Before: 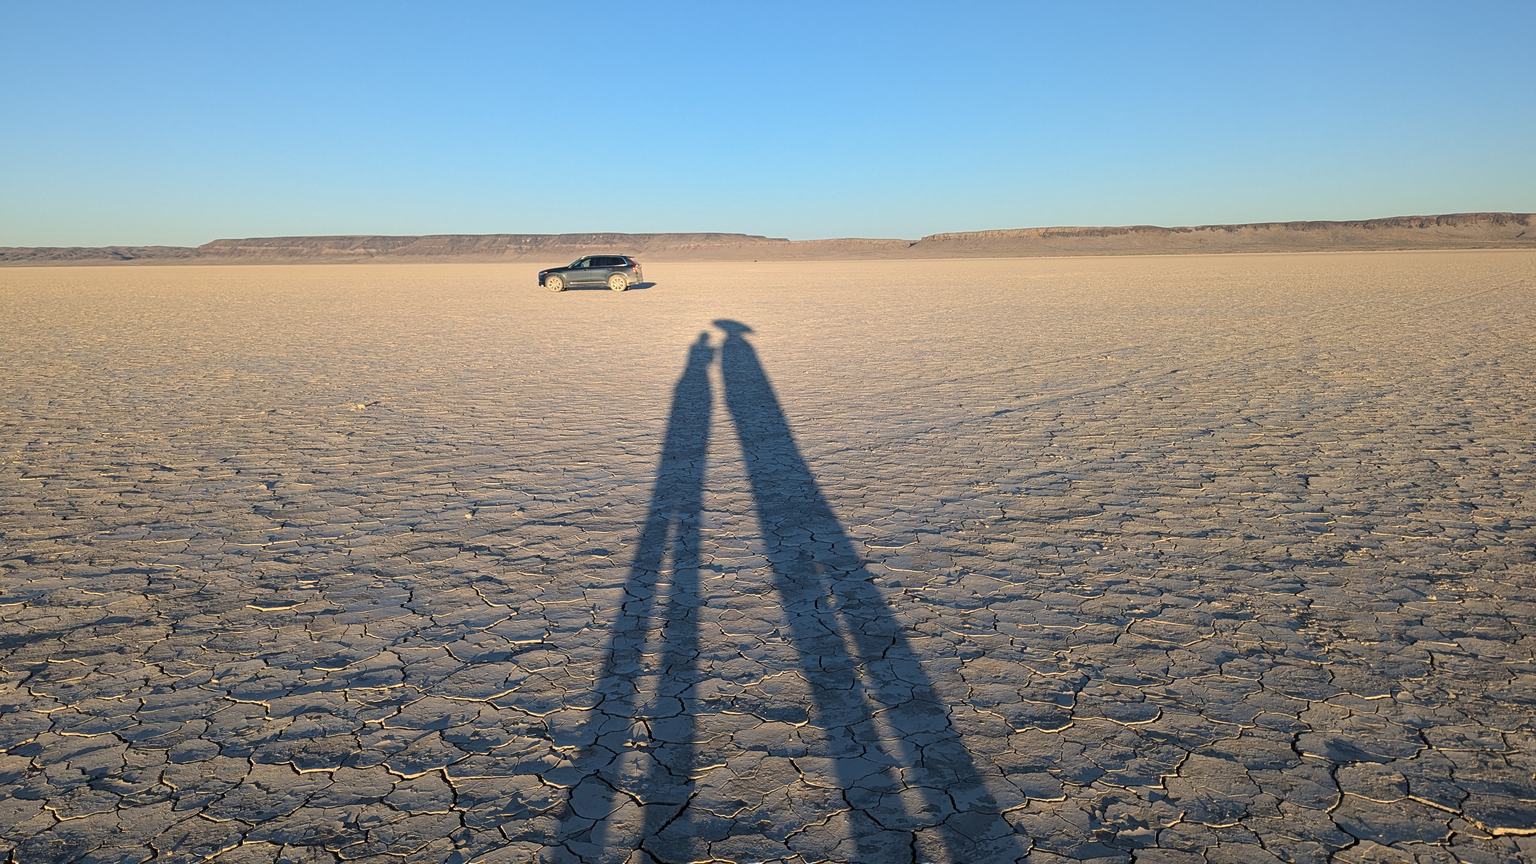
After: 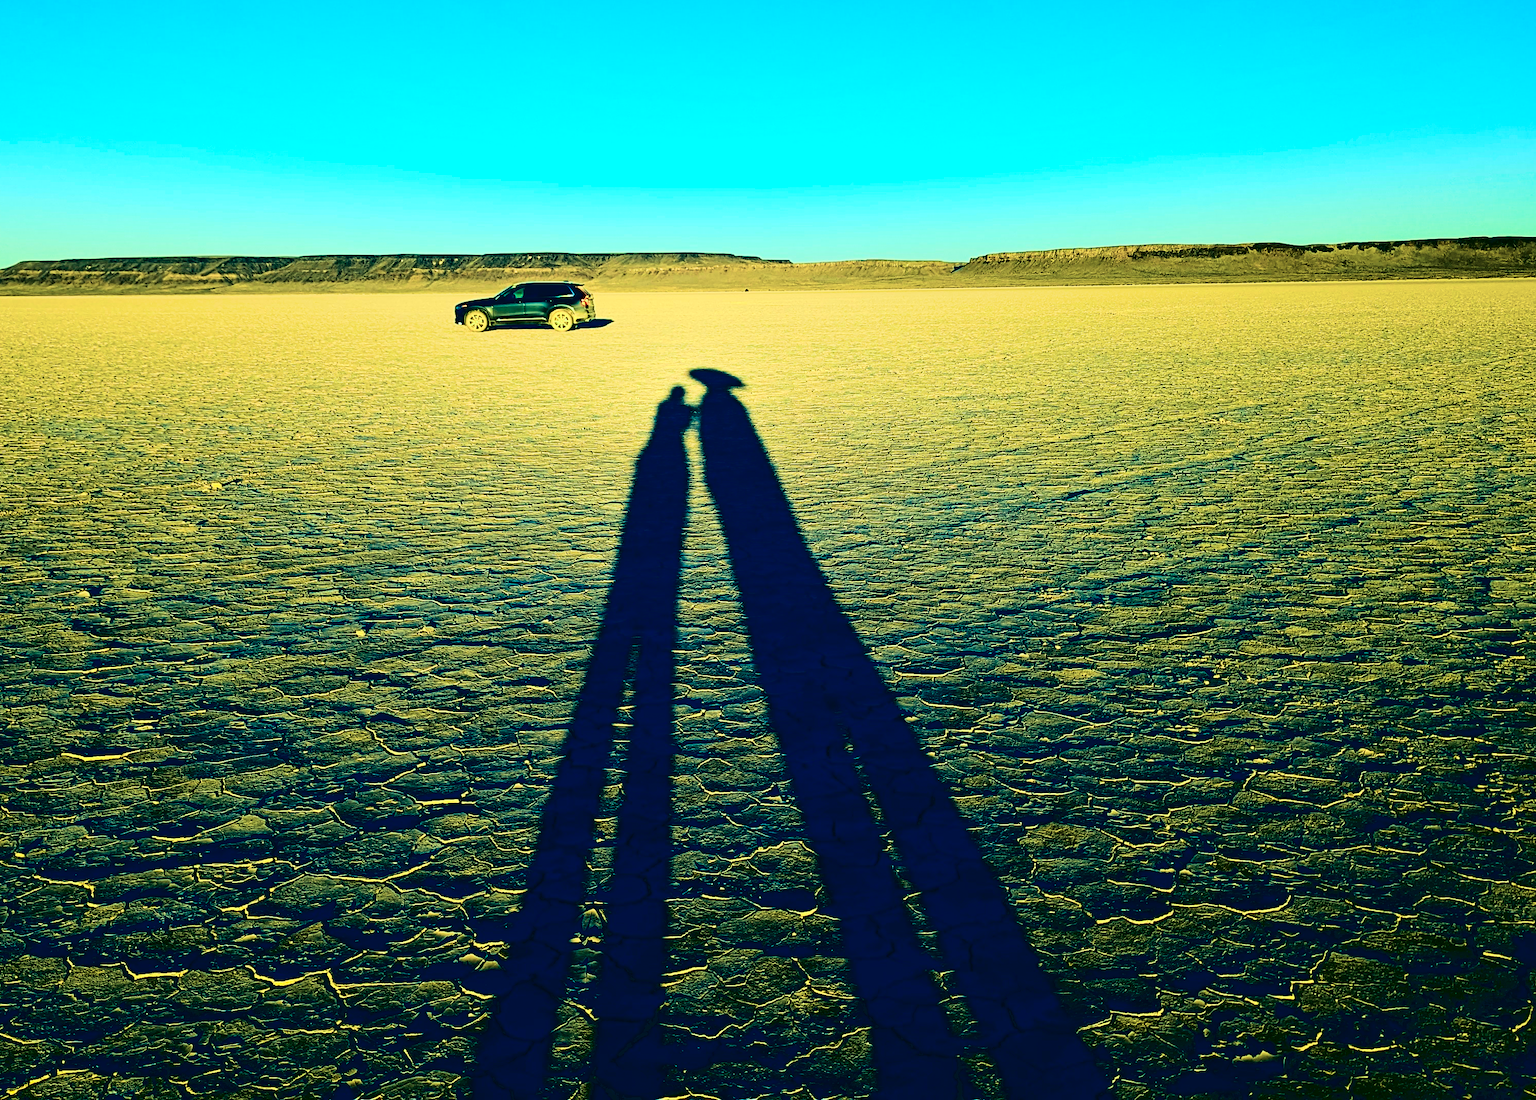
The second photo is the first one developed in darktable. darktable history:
crop and rotate: left 13.063%, top 5.255%, right 12.544%
color correction: highlights a* -19.61, highlights b* 9.8, shadows a* -20.6, shadows b* -10.66
velvia: strength 74.76%
contrast brightness saturation: contrast 0.755, brightness -0.994, saturation 0.985
